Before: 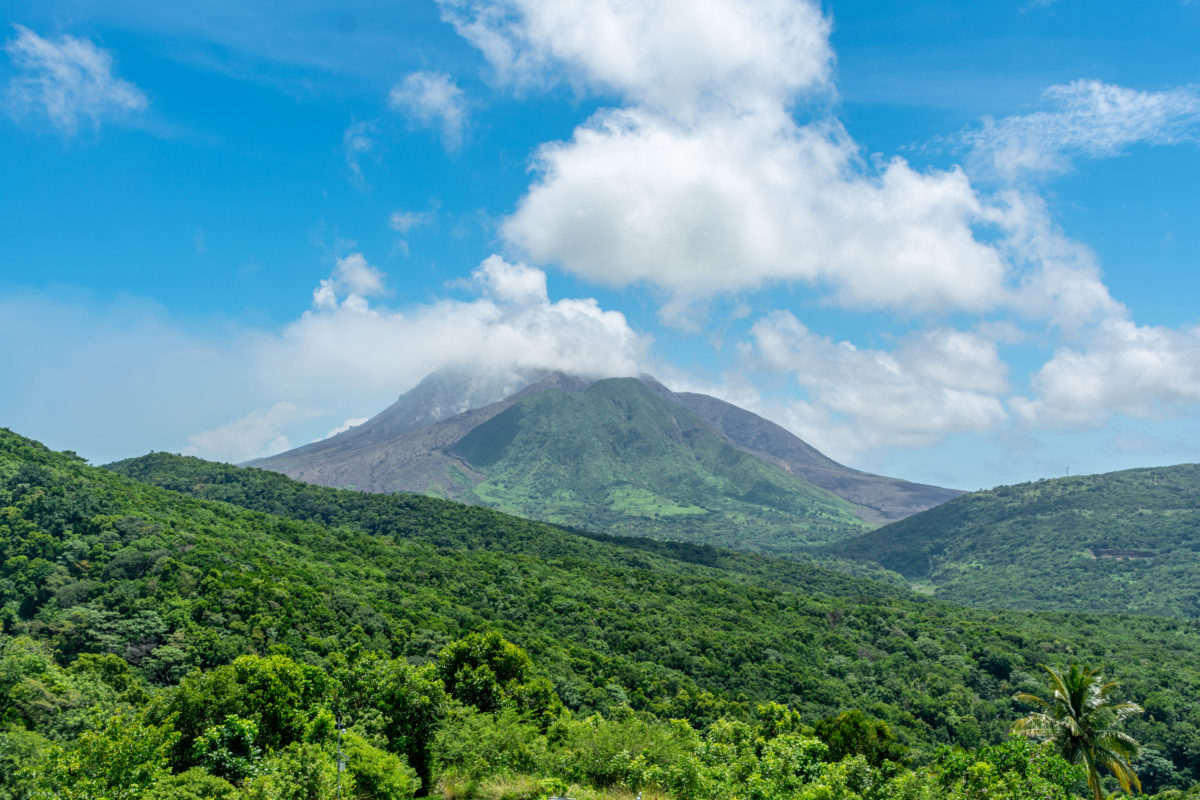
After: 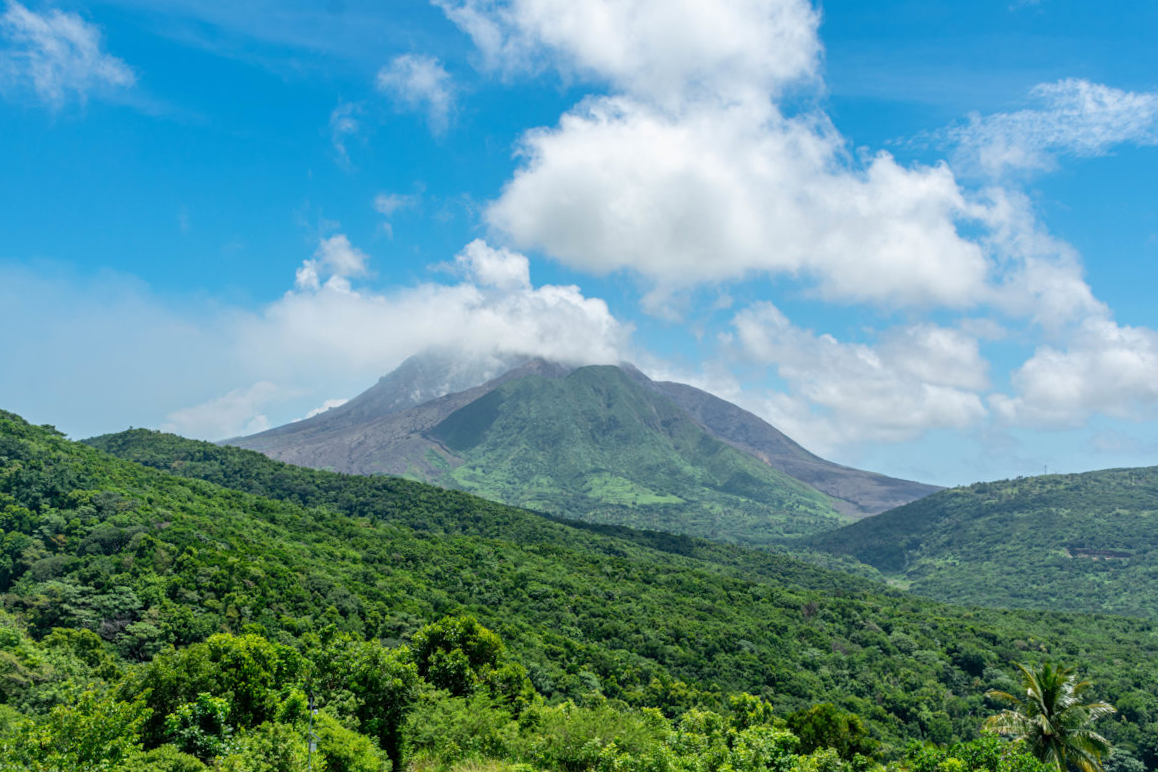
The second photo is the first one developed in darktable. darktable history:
crop and rotate: angle -1.39°
